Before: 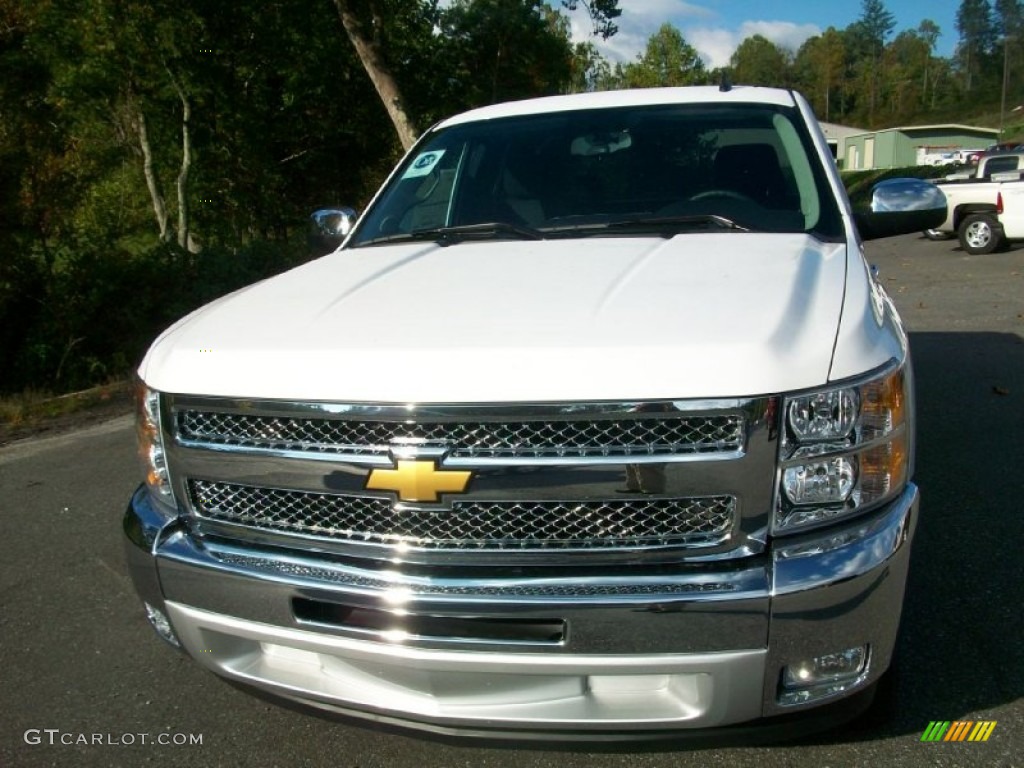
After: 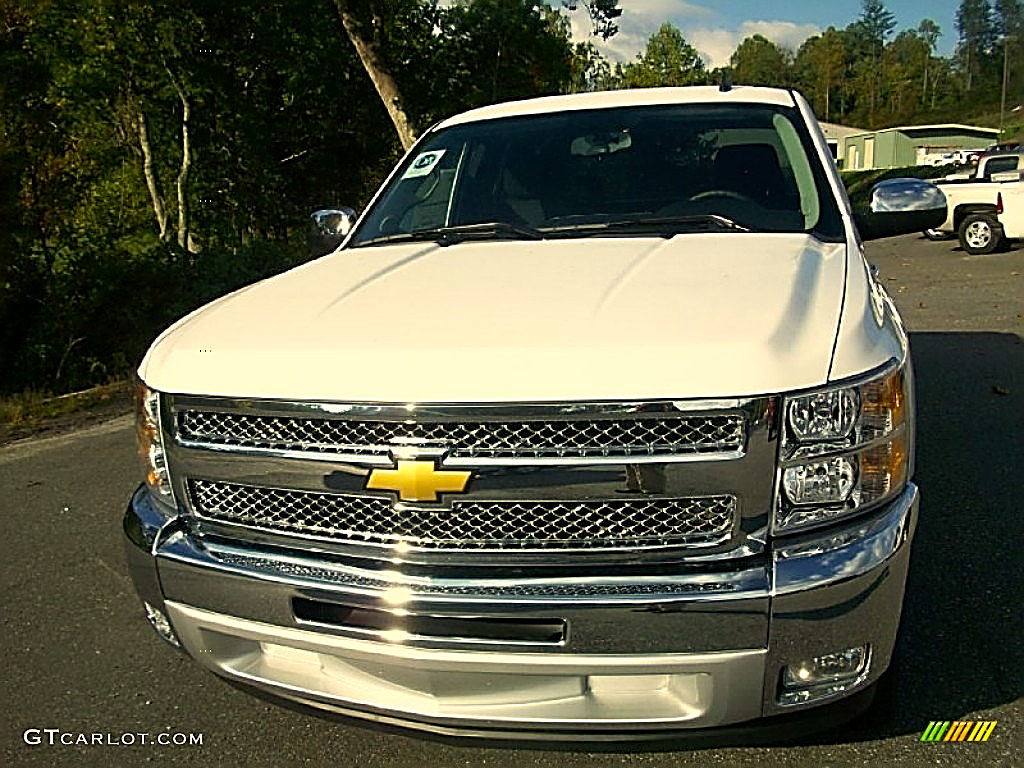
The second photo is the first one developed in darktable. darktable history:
color correction: highlights a* 2.49, highlights b* 22.81
sharpen: amount 1.994
